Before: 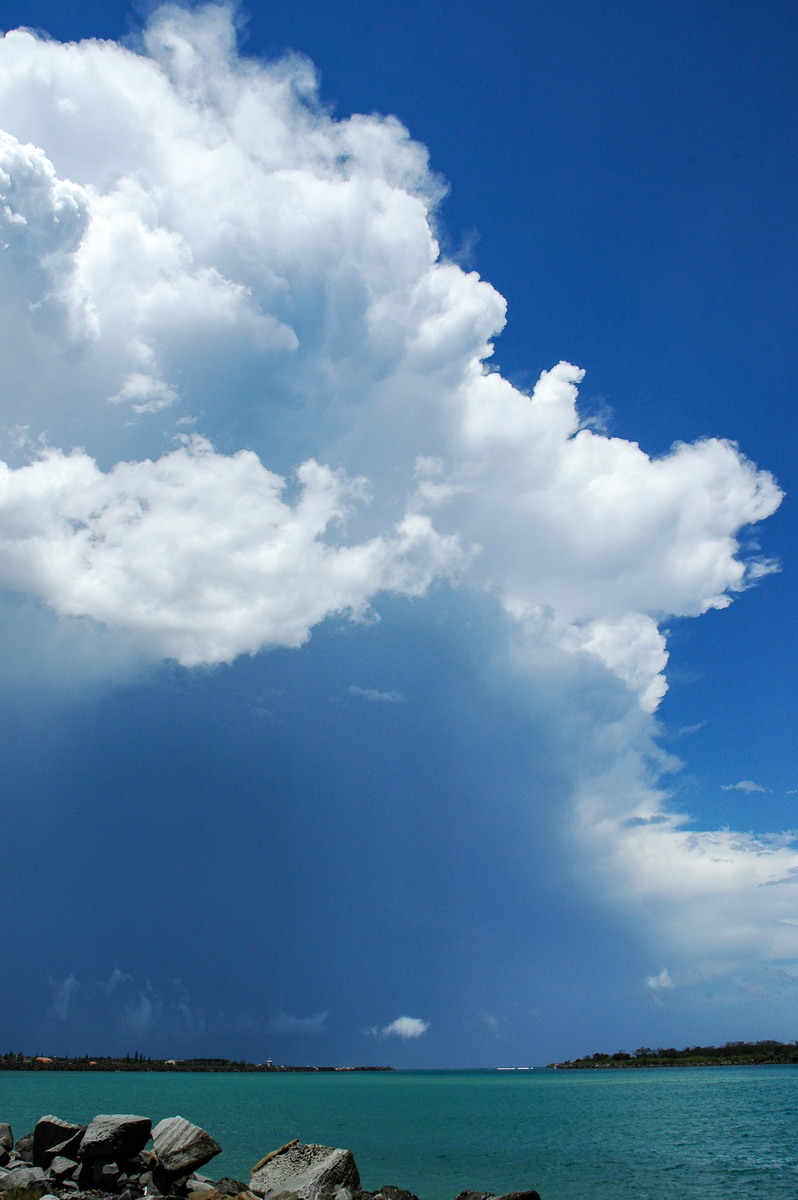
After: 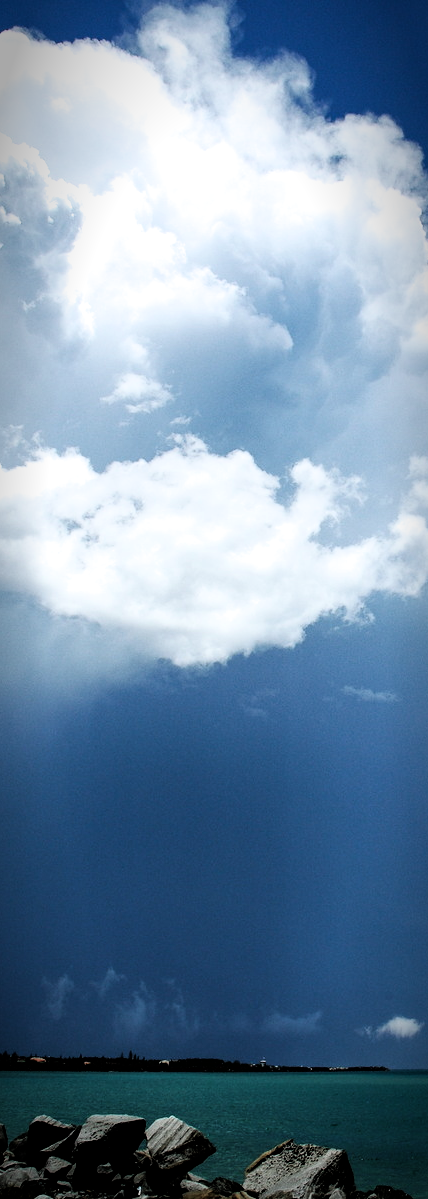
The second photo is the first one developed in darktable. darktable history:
vignetting: brightness -0.606, saturation 0.002, automatic ratio true
crop: left 0.821%, right 45.529%, bottom 0.079%
filmic rgb: black relative exposure -3.63 EV, white relative exposure 2.13 EV, hardness 3.62, iterations of high-quality reconstruction 0
